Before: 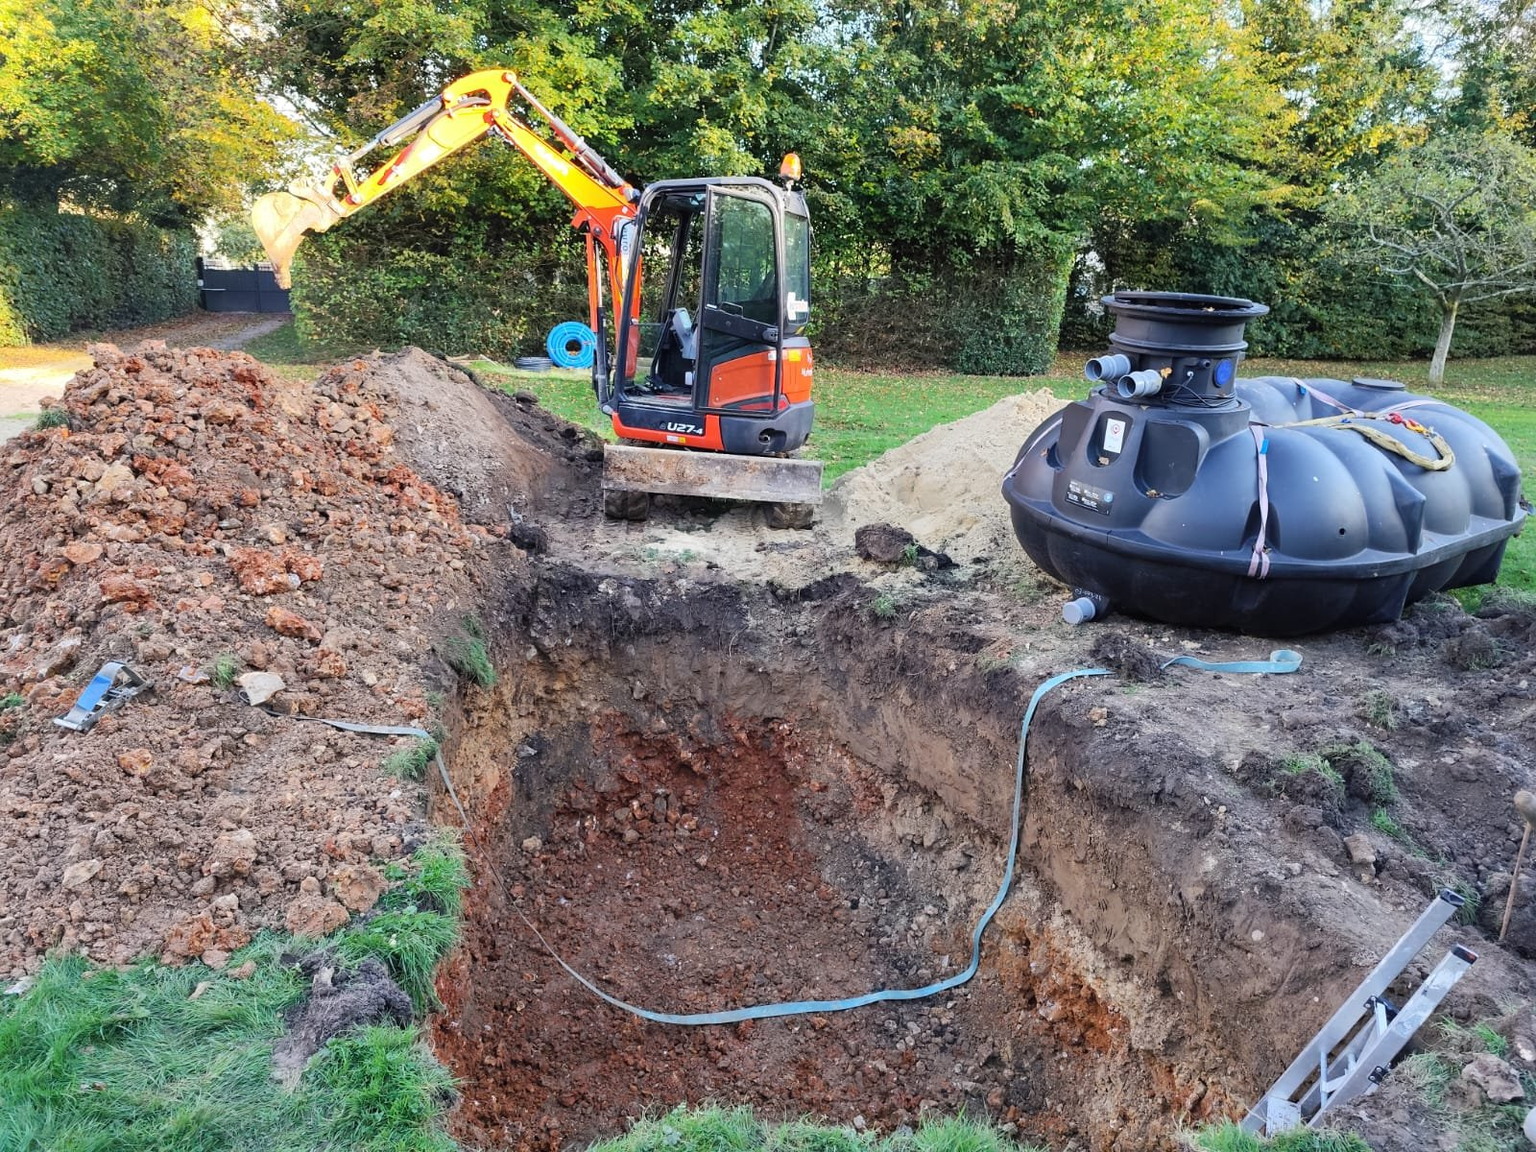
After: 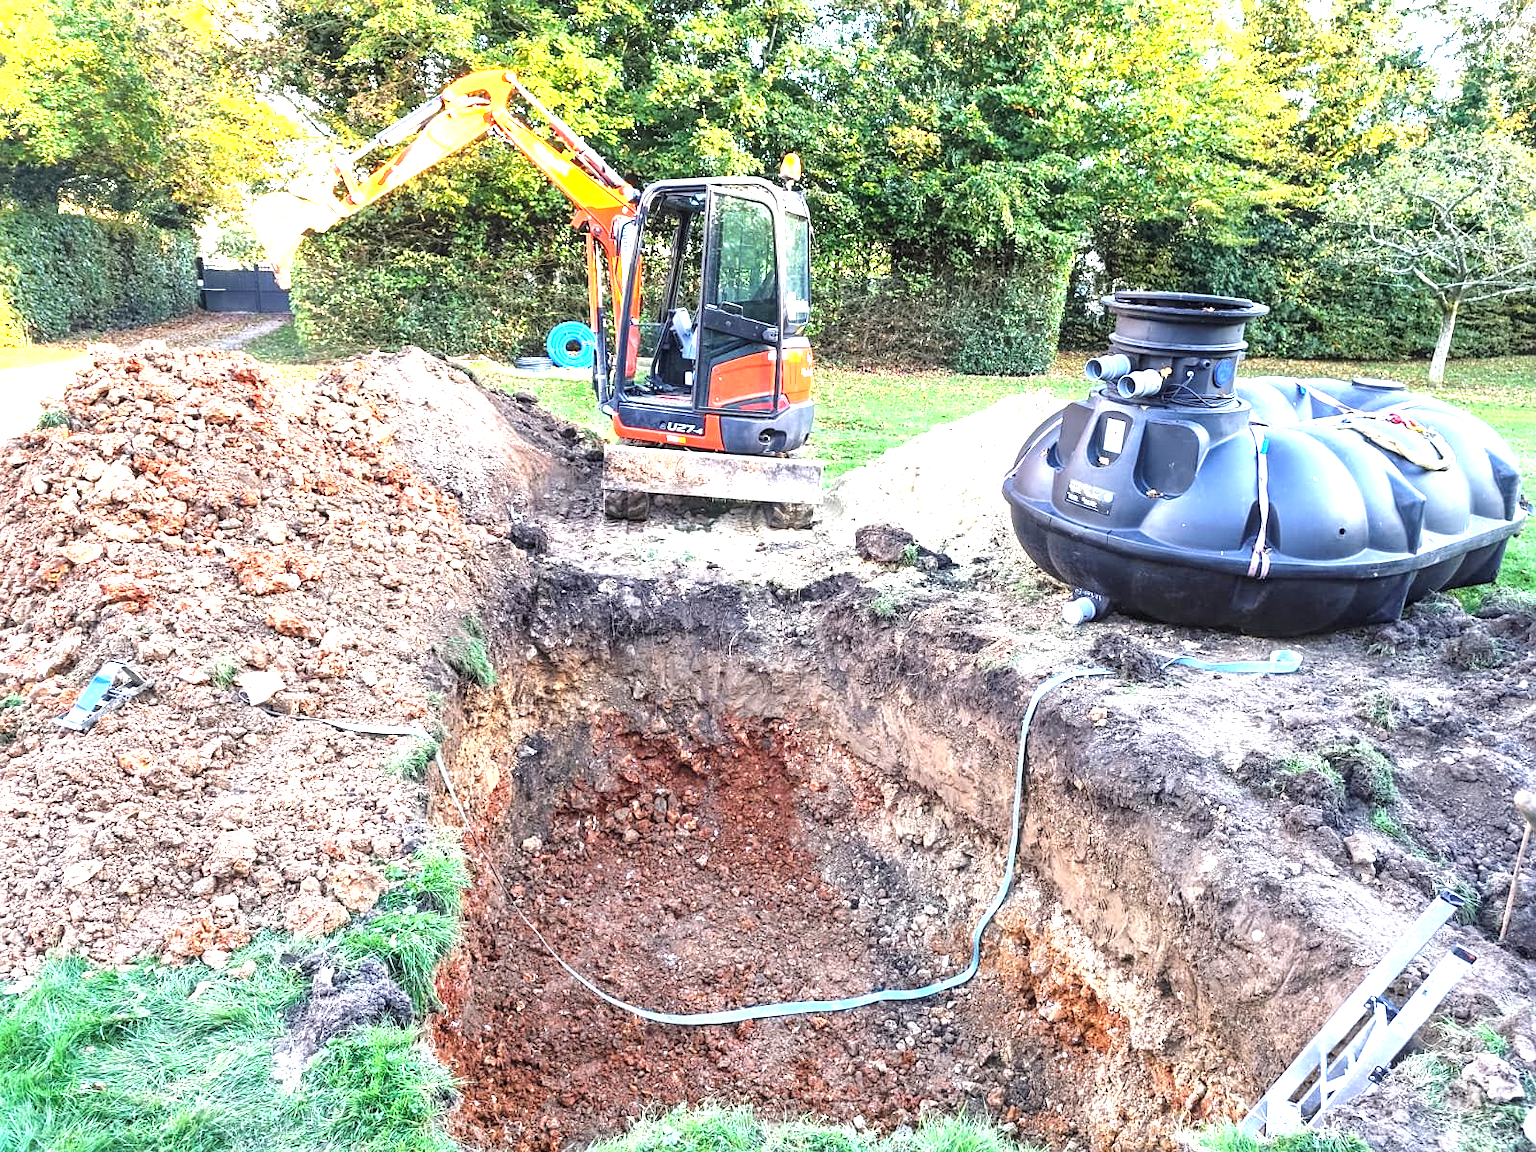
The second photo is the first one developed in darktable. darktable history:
sharpen: amount 0.217
exposure: black level correction 0, exposure 1.446 EV, compensate highlight preservation false
local contrast: detail 130%
